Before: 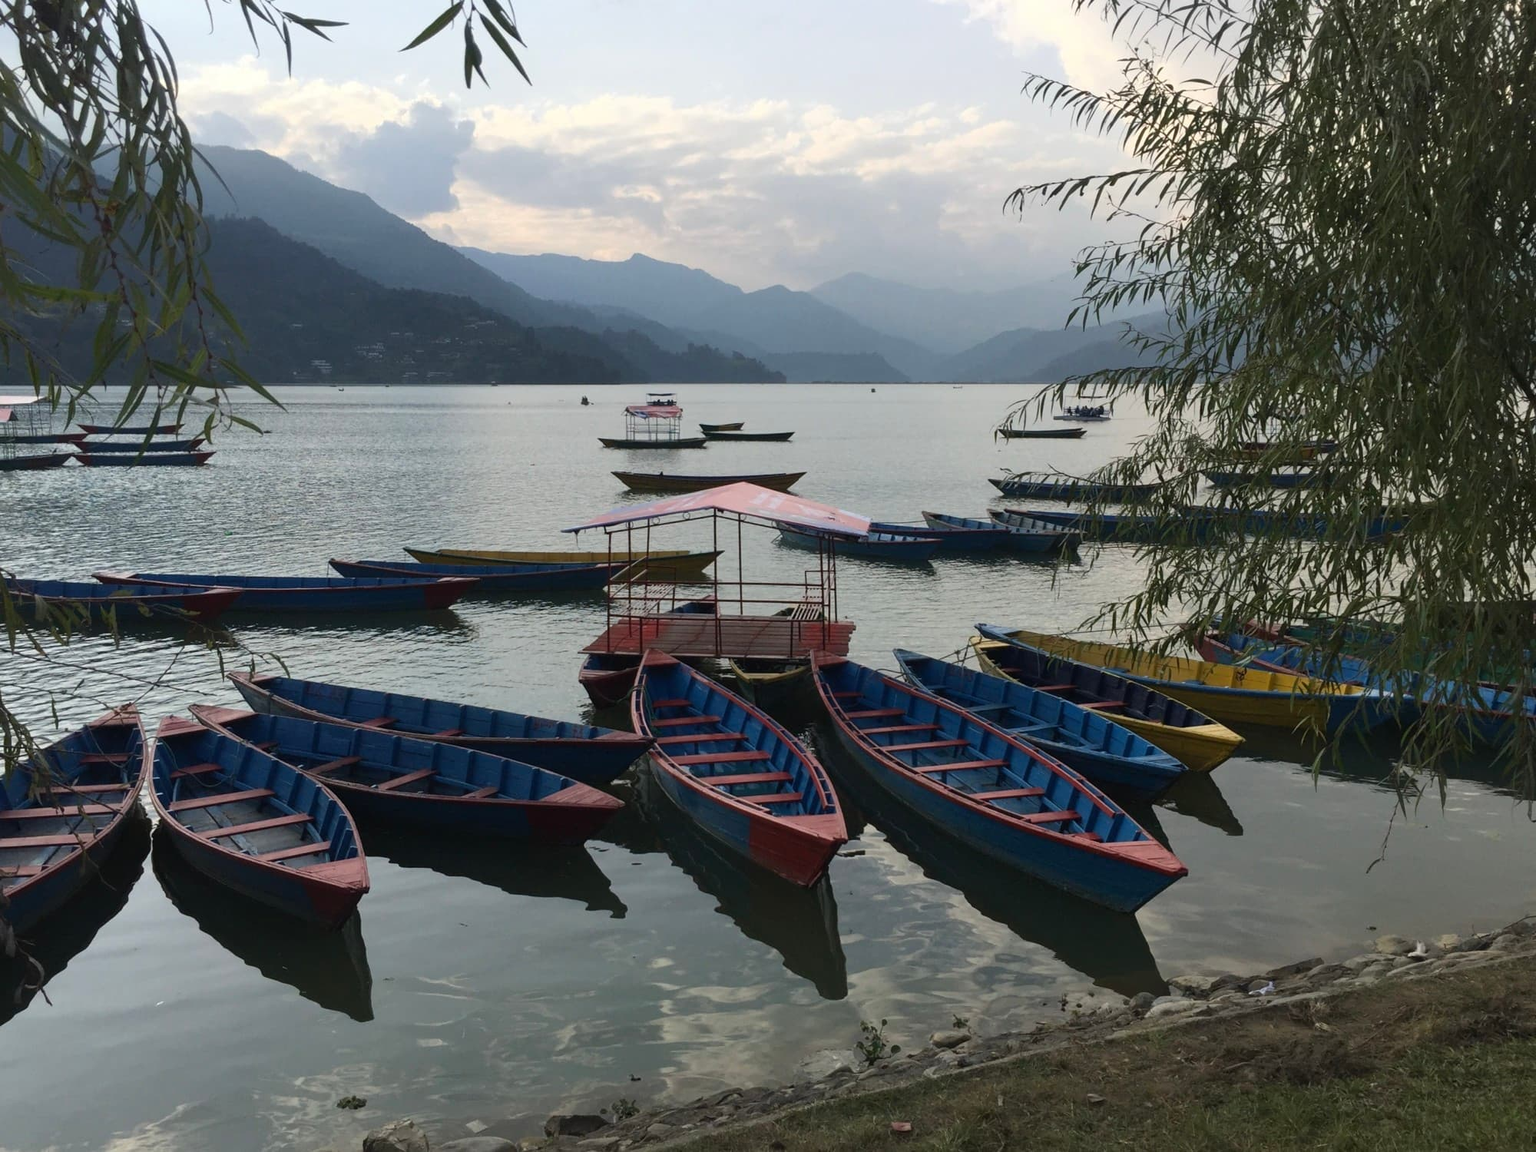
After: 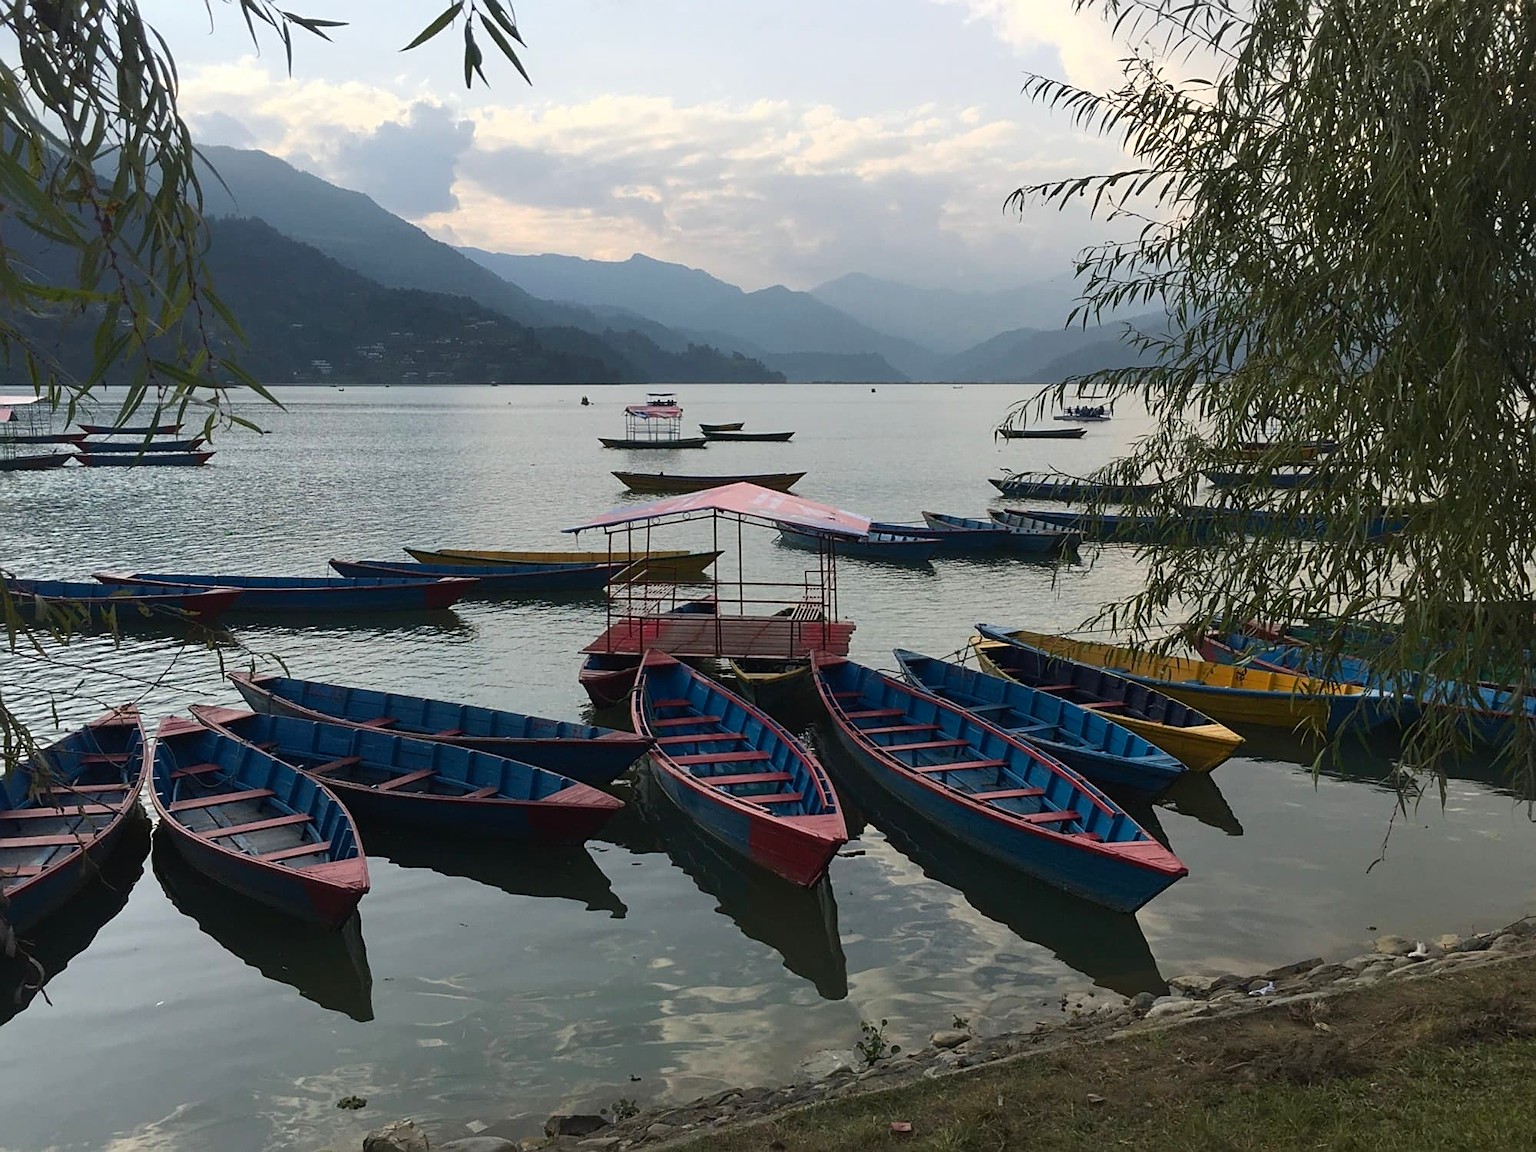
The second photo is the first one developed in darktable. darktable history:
sharpen: on, module defaults
color zones: curves: ch1 [(0.235, 0.558) (0.75, 0.5)]; ch2 [(0.25, 0.462) (0.749, 0.457)], mix 25.94%
